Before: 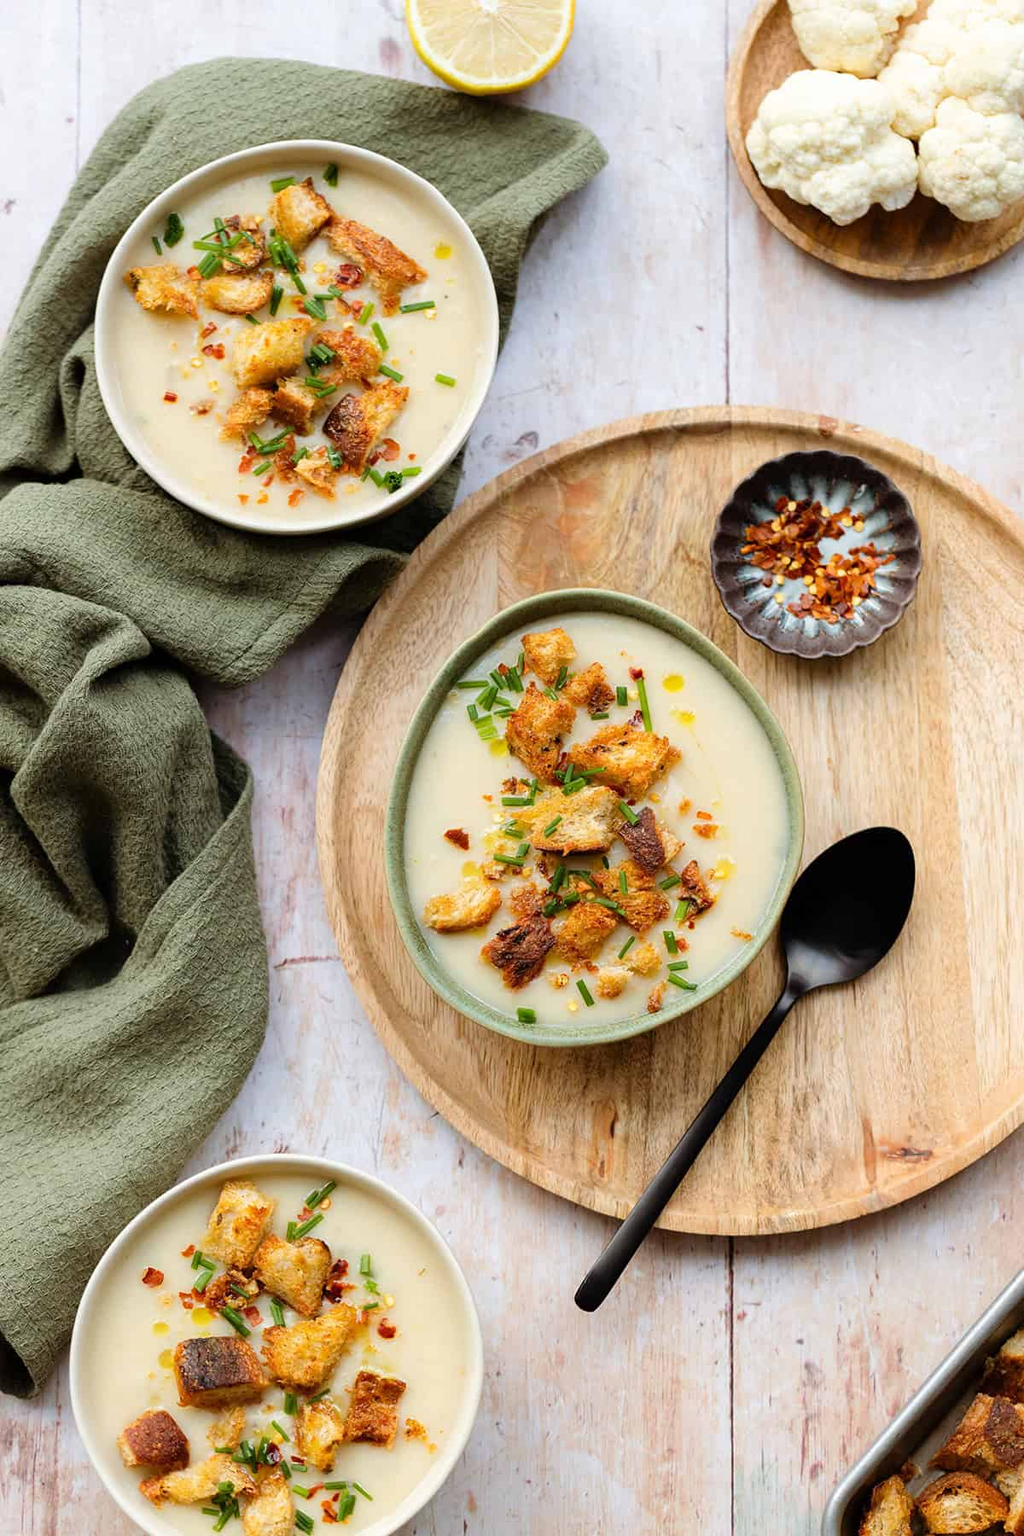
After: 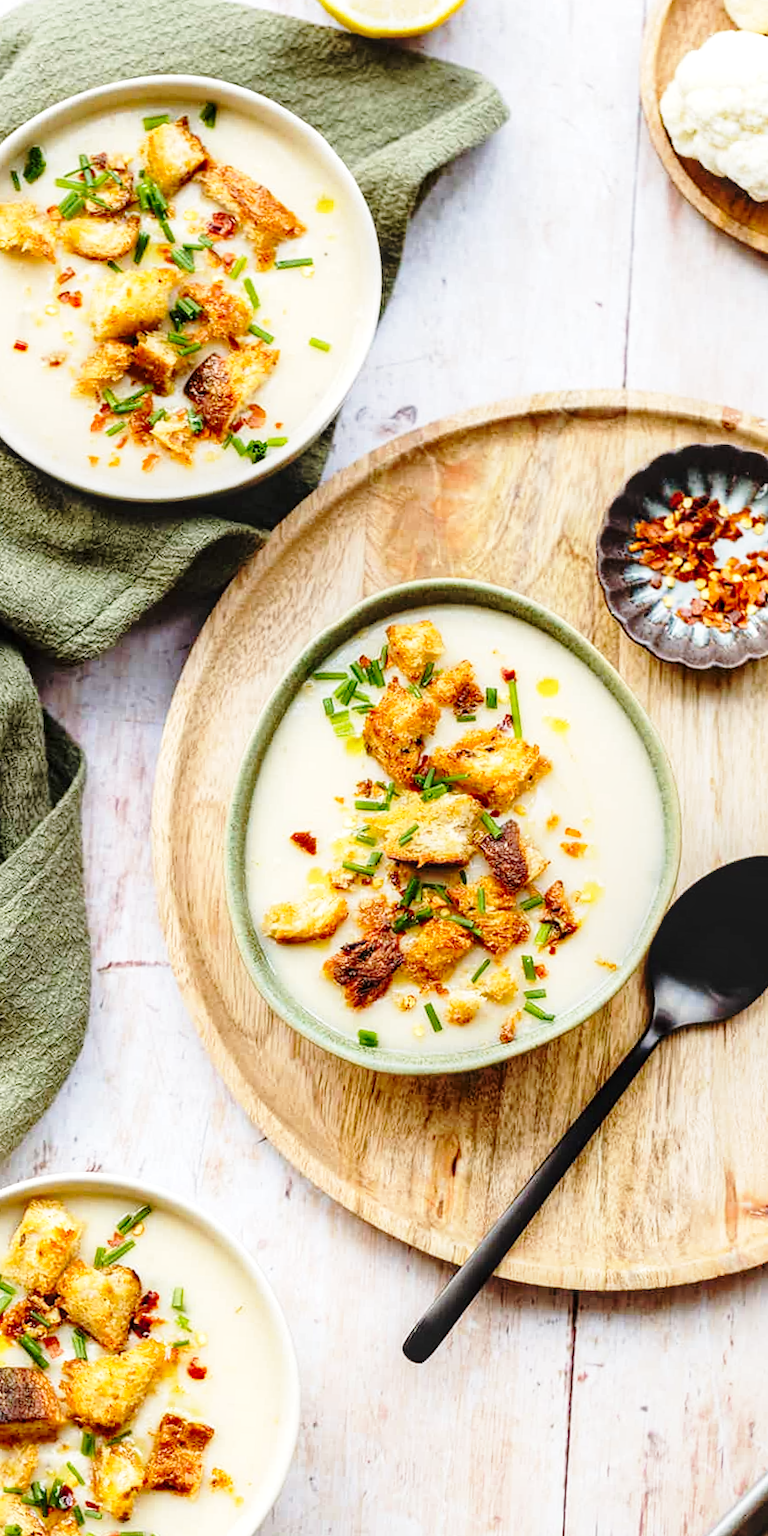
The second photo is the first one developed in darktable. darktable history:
local contrast: on, module defaults
crop and rotate: angle -3.3°, left 14.152%, top 0.037%, right 10.833%, bottom 0.017%
base curve: curves: ch0 [(0, 0) (0.028, 0.03) (0.121, 0.232) (0.46, 0.748) (0.859, 0.968) (1, 1)], preserve colors none
